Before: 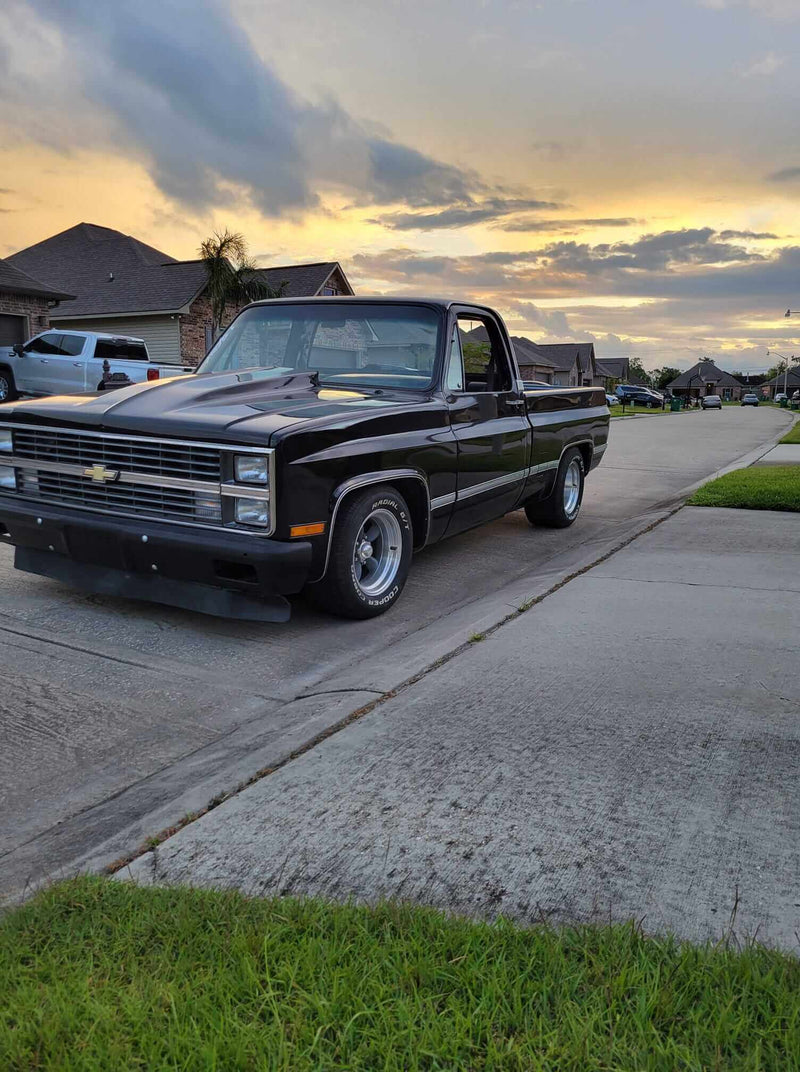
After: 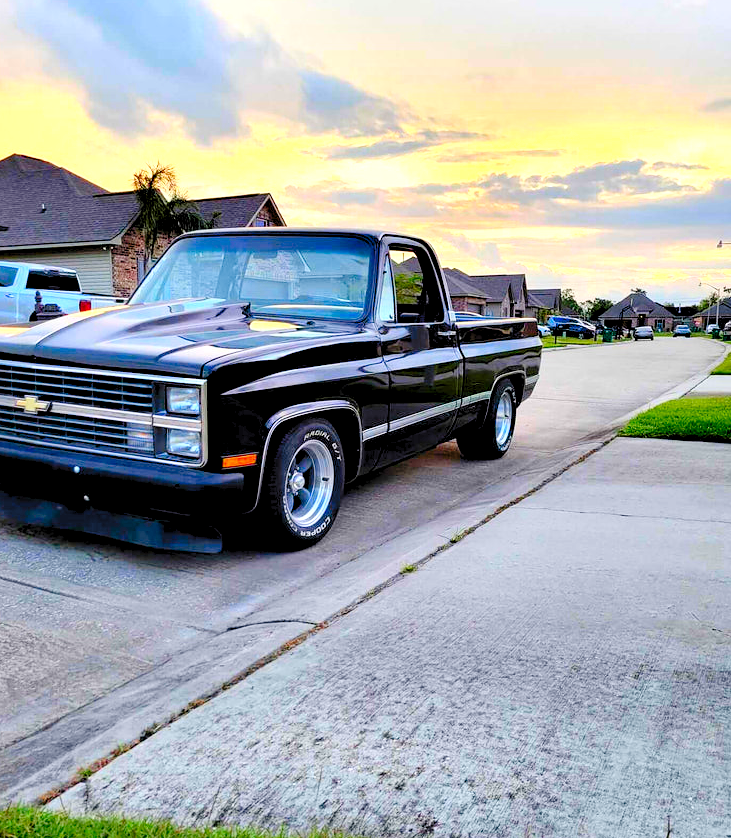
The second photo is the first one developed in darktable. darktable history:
crop: left 8.536%, top 6.524%, bottom 15.264%
contrast brightness saturation: contrast 0.167, saturation 0.331
filmic rgb: black relative exposure -4.95 EV, white relative exposure 2.82 EV, hardness 3.72, contrast in shadows safe
levels: levels [0.008, 0.318, 0.836]
